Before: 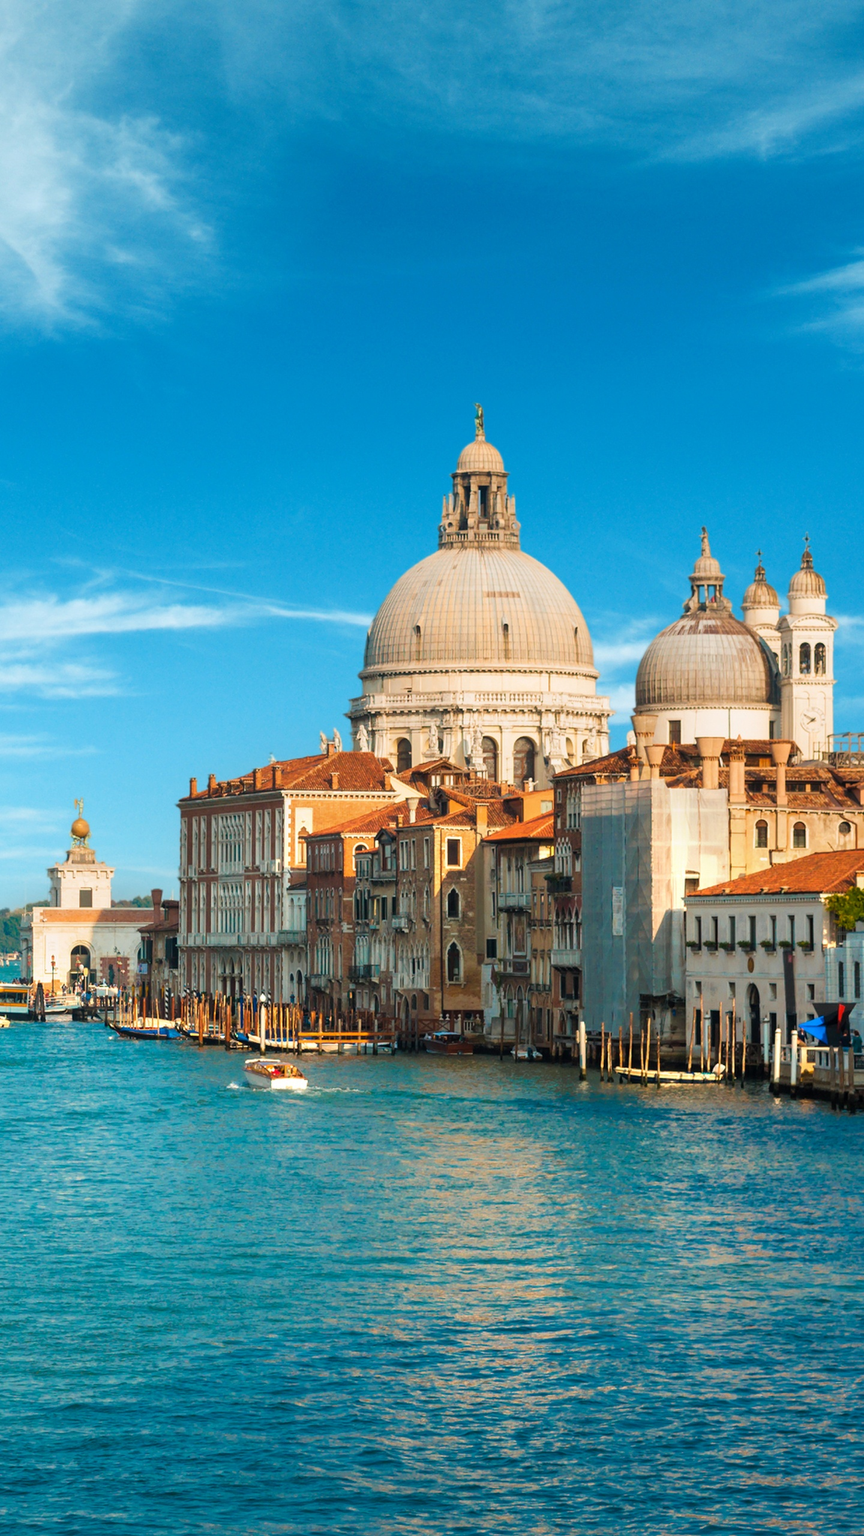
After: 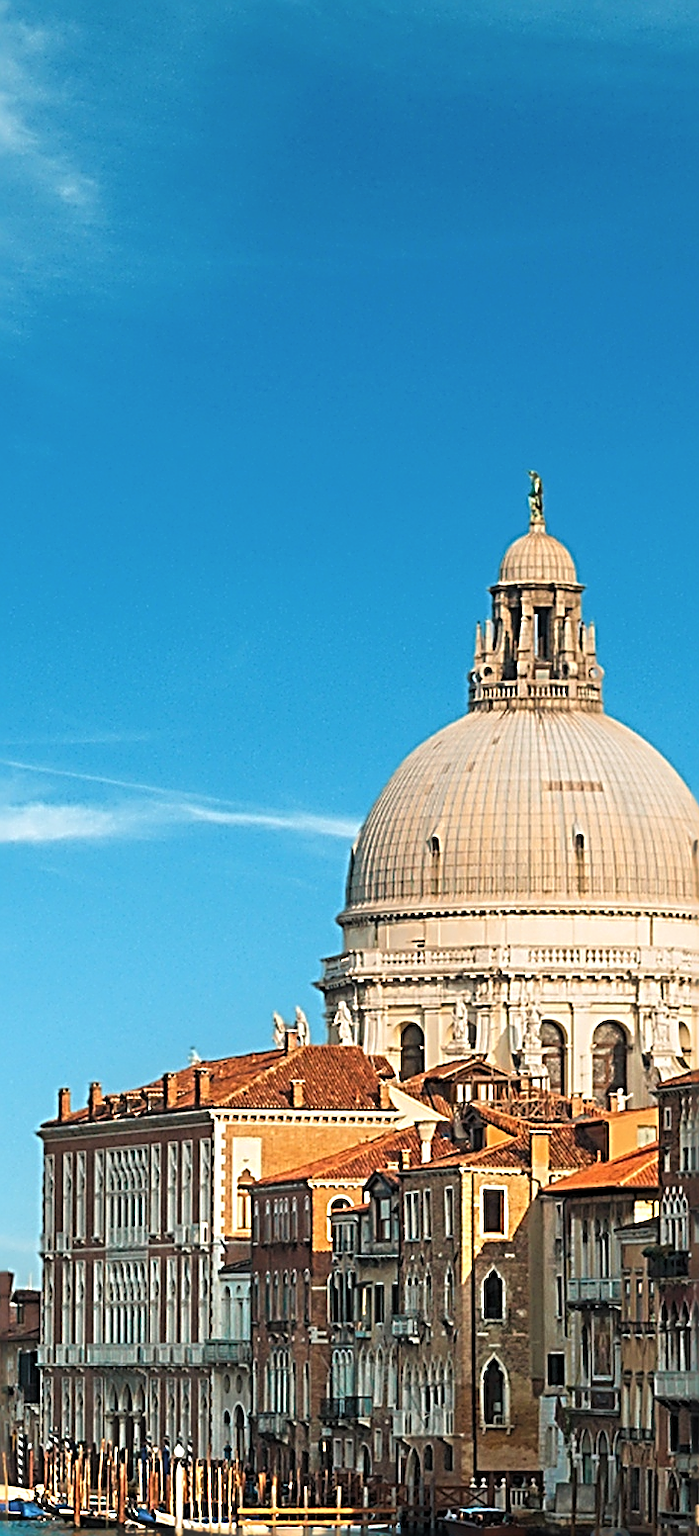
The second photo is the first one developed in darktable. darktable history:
crop: left 17.872%, top 7.664%, right 33.012%, bottom 31.661%
sharpen: radius 3.146, amount 1.73
levels: levels [0.026, 0.507, 0.987]
haze removal: strength -0.114, compatibility mode true, adaptive false
